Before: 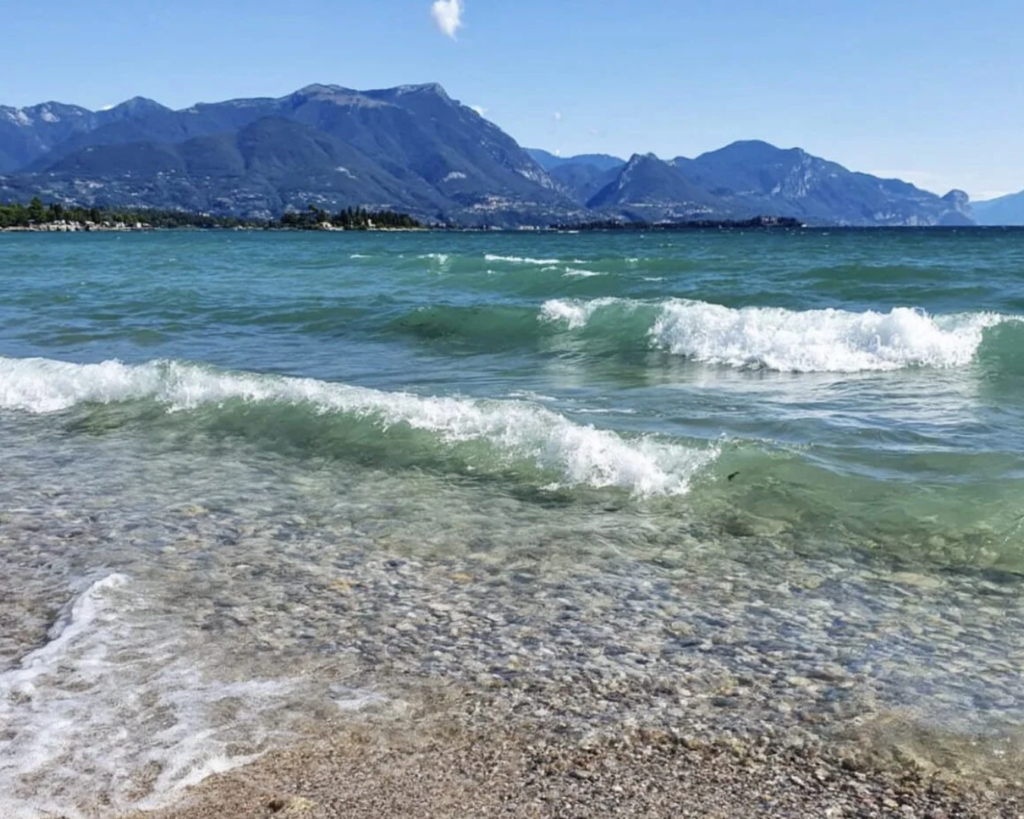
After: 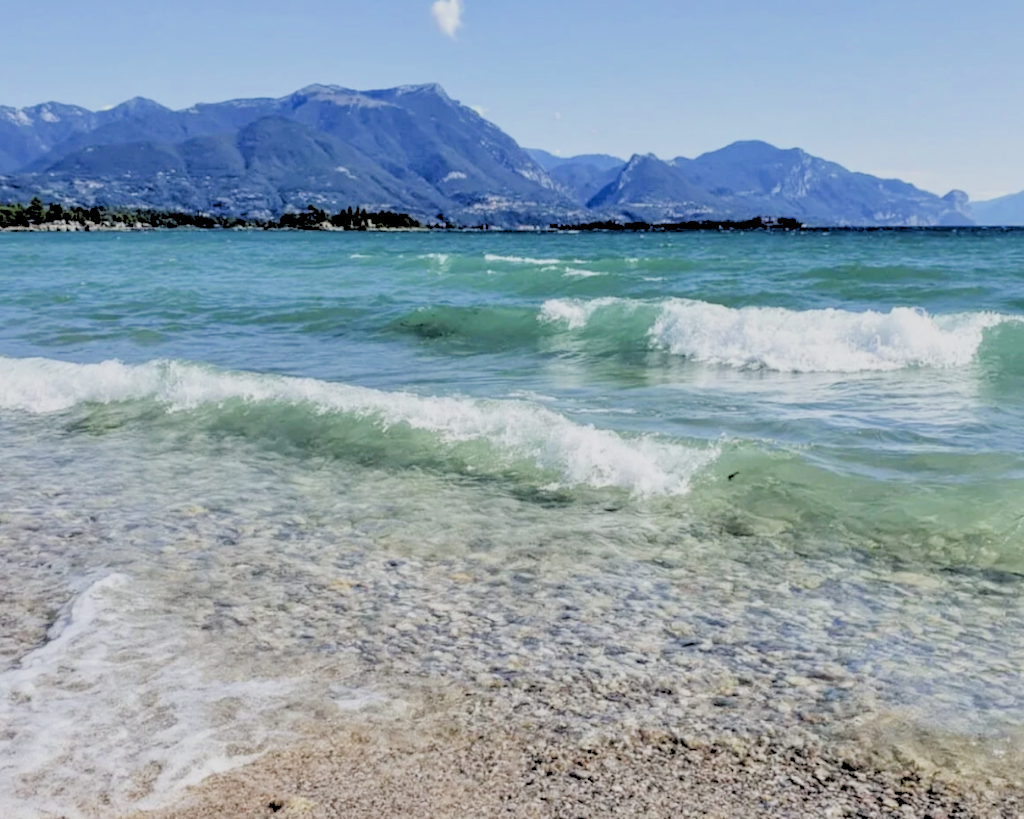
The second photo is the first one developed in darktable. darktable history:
tone equalizer: on, module defaults
filmic rgb: black relative exposure -7.65 EV, white relative exposure 4.56 EV, hardness 3.61, contrast 1.05
local contrast: on, module defaults
rgb levels: levels [[0.027, 0.429, 0.996], [0, 0.5, 1], [0, 0.5, 1]]
